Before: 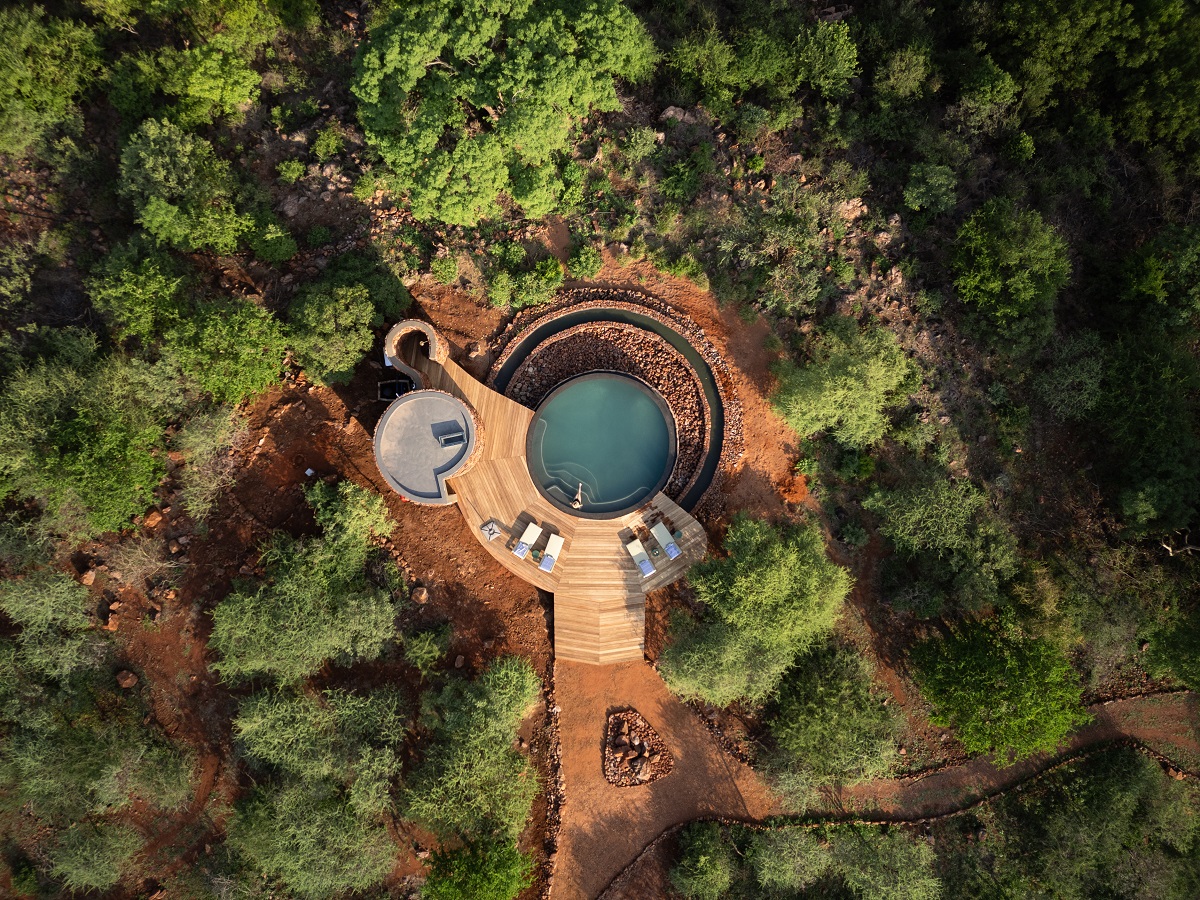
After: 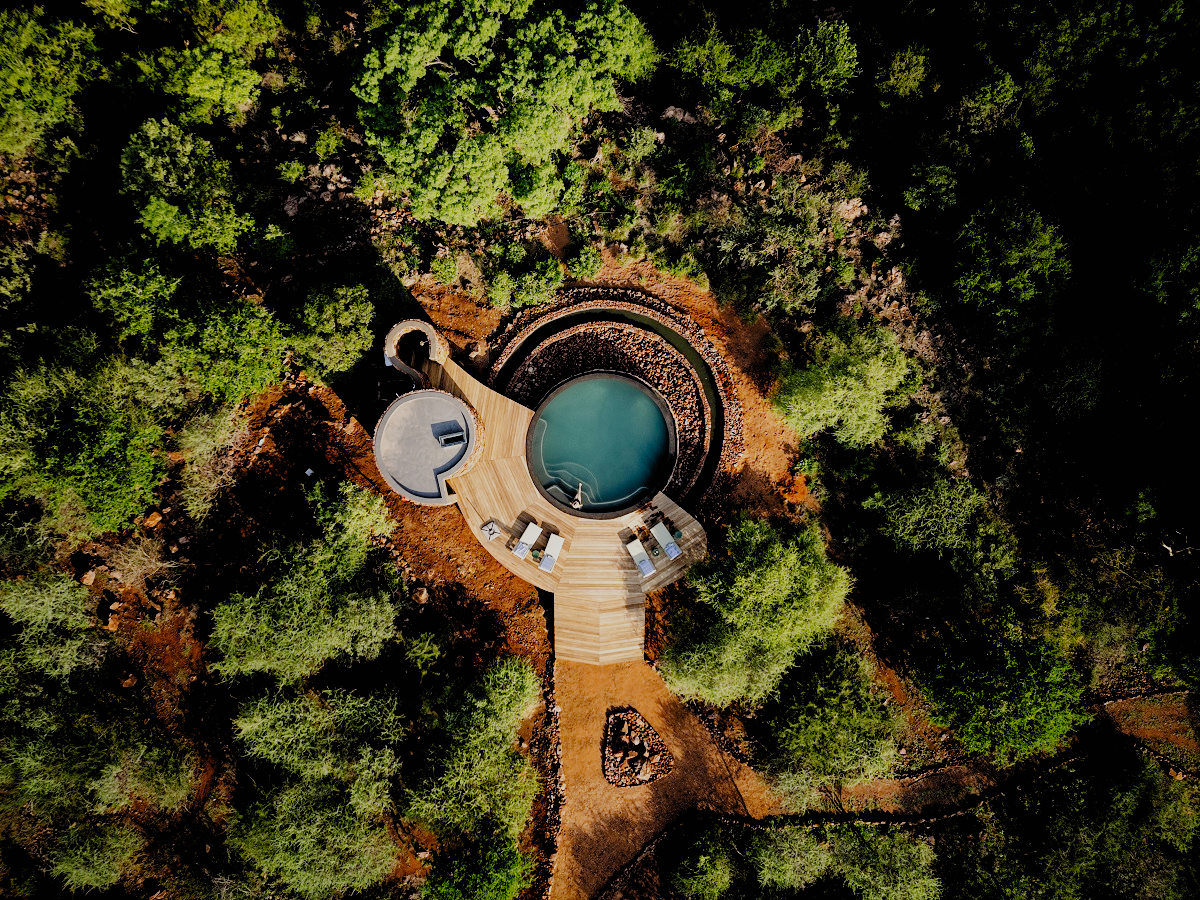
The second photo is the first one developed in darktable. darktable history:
tone equalizer: on, module defaults
filmic rgb: black relative exposure -2.85 EV, white relative exposure 4.56 EV, hardness 1.77, contrast 1.25, preserve chrominance no, color science v5 (2021)
